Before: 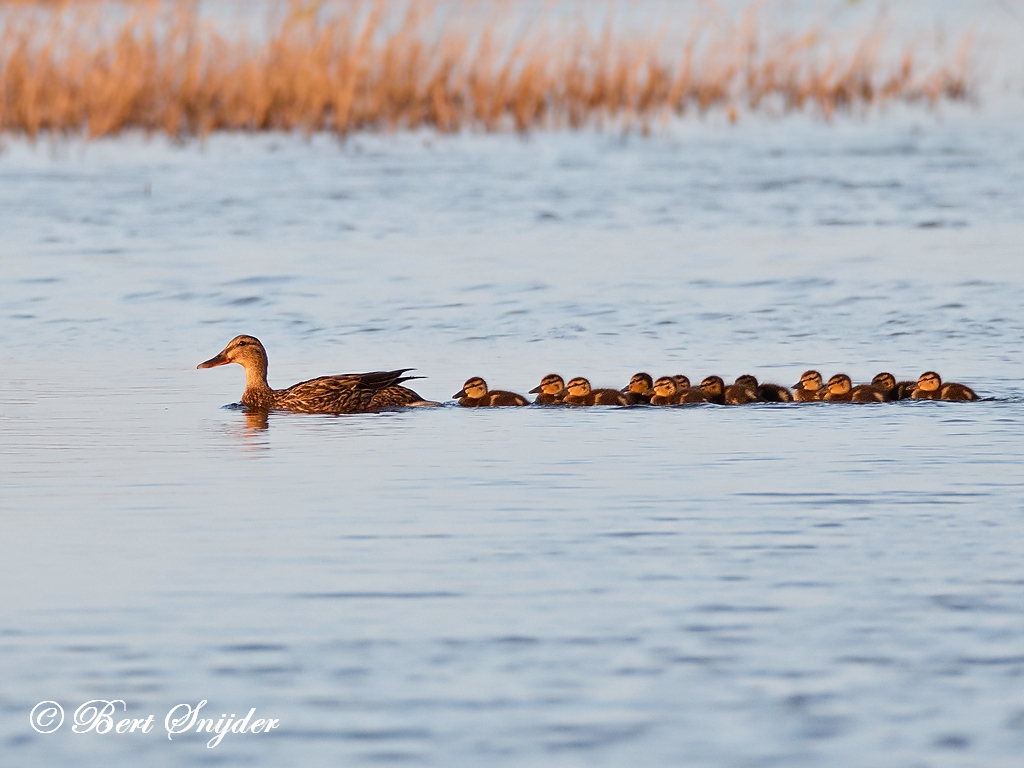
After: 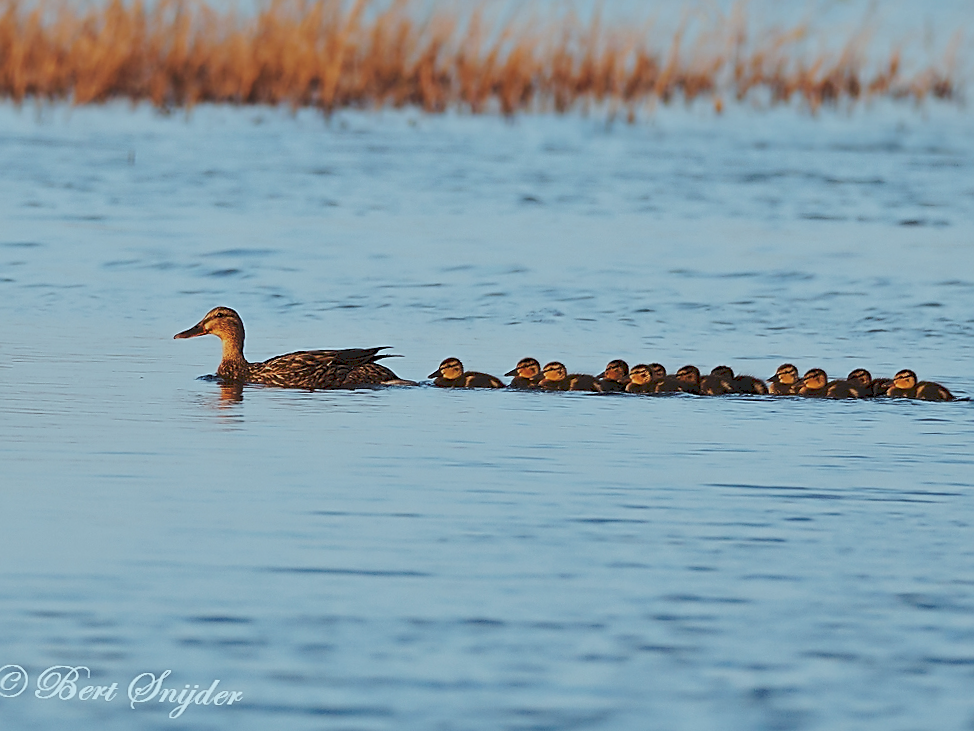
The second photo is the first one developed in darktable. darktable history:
sharpen: on, module defaults
color correction: highlights a* -10.25, highlights b* -10.07
crop and rotate: angle -2.19°
tone curve: curves: ch0 [(0, 0) (0.003, 0.117) (0.011, 0.118) (0.025, 0.123) (0.044, 0.13) (0.069, 0.137) (0.1, 0.149) (0.136, 0.157) (0.177, 0.184) (0.224, 0.217) (0.277, 0.257) (0.335, 0.324) (0.399, 0.406) (0.468, 0.511) (0.543, 0.609) (0.623, 0.712) (0.709, 0.8) (0.801, 0.877) (0.898, 0.938) (1, 1)], preserve colors none
exposure: exposure -0.266 EV, compensate exposure bias true, compensate highlight preservation false
